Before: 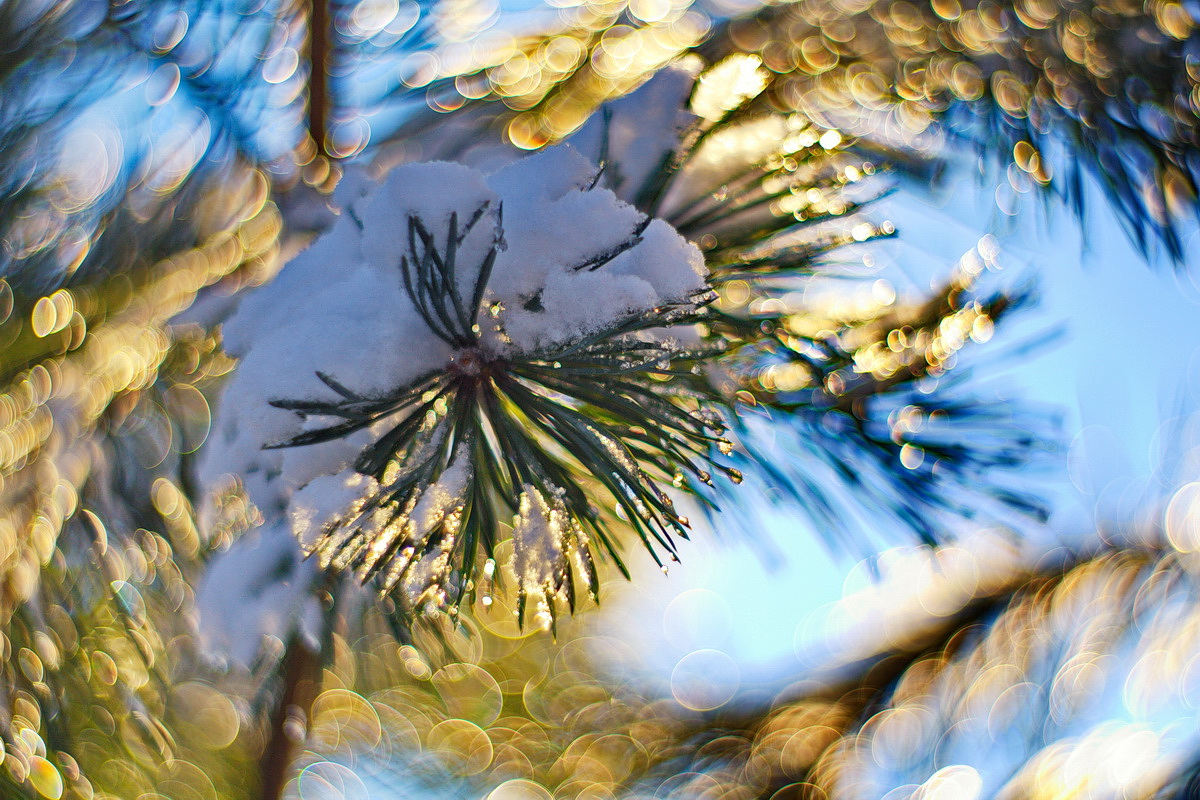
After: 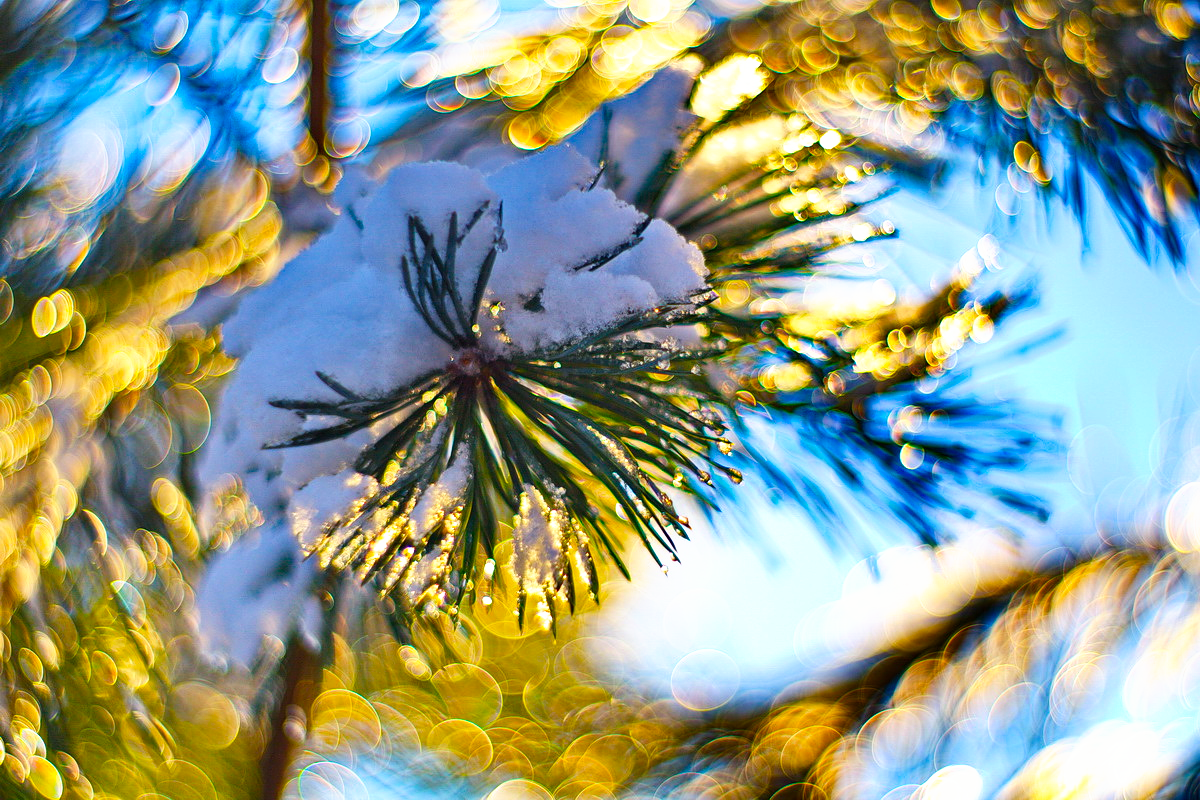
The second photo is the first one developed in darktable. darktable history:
tone curve: curves: ch0 [(0, 0) (0.003, 0.002) (0.011, 0.009) (0.025, 0.021) (0.044, 0.037) (0.069, 0.058) (0.1, 0.083) (0.136, 0.122) (0.177, 0.165) (0.224, 0.216) (0.277, 0.277) (0.335, 0.344) (0.399, 0.418) (0.468, 0.499) (0.543, 0.586) (0.623, 0.679) (0.709, 0.779) (0.801, 0.877) (0.898, 0.977) (1, 1)], preserve colors none
color balance rgb: perceptual saturation grading › global saturation 30%, global vibrance 20%
